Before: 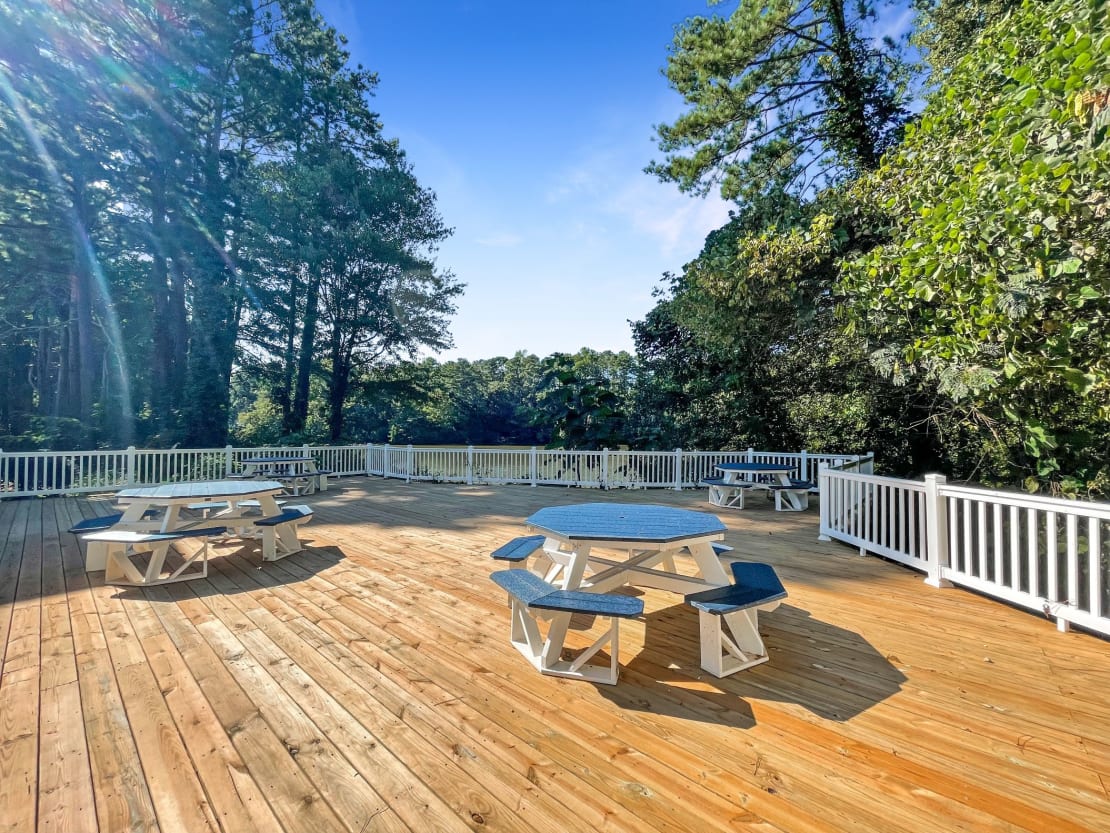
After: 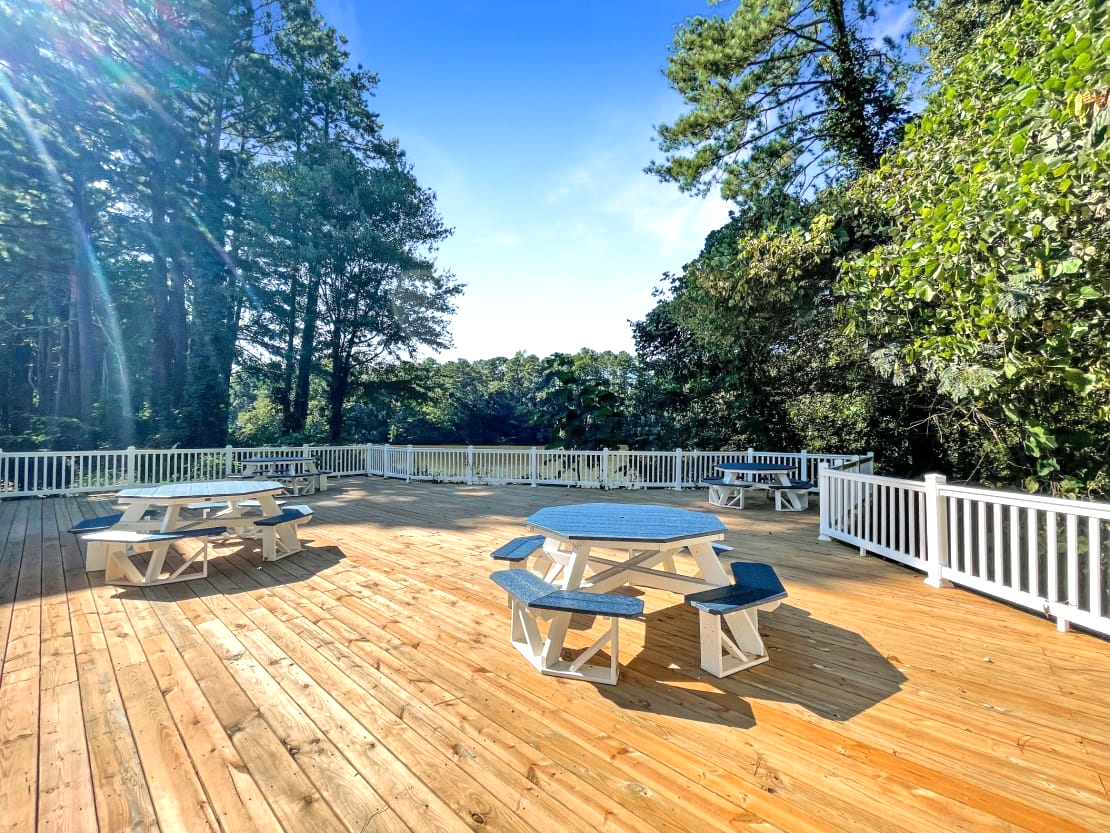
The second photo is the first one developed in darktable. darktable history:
base curve: preserve colors none
tone equalizer: -8 EV -0.429 EV, -7 EV -0.41 EV, -6 EV -0.317 EV, -5 EV -0.233 EV, -3 EV 0.234 EV, -2 EV 0.312 EV, -1 EV 0.373 EV, +0 EV 0.391 EV, mask exposure compensation -0.495 EV
